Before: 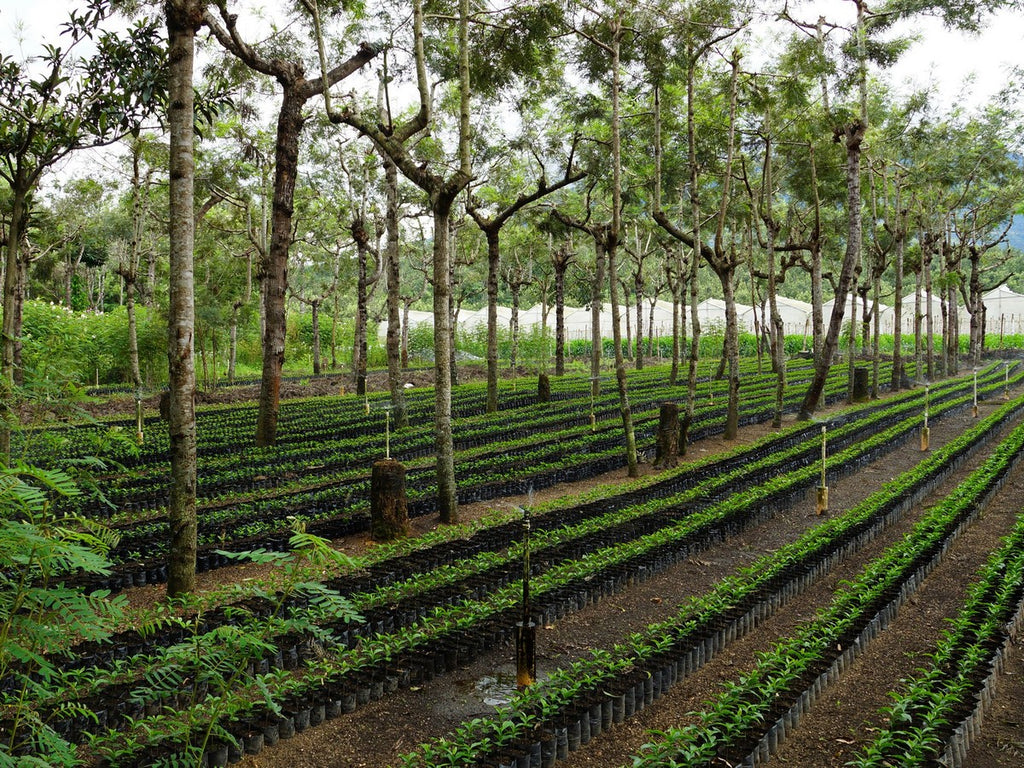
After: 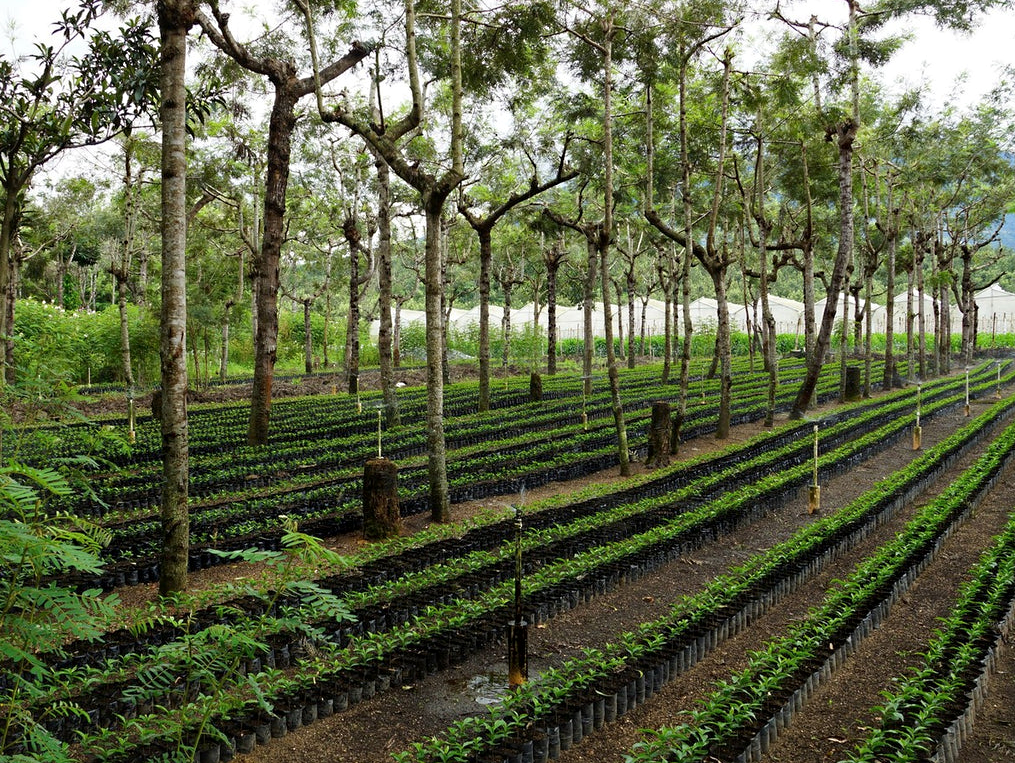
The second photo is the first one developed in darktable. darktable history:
local contrast: mode bilateral grid, contrast 19, coarseness 51, detail 119%, midtone range 0.2
sharpen: radius 5.28, amount 0.316, threshold 26.508
crop and rotate: left 0.841%, top 0.183%, bottom 0.409%
